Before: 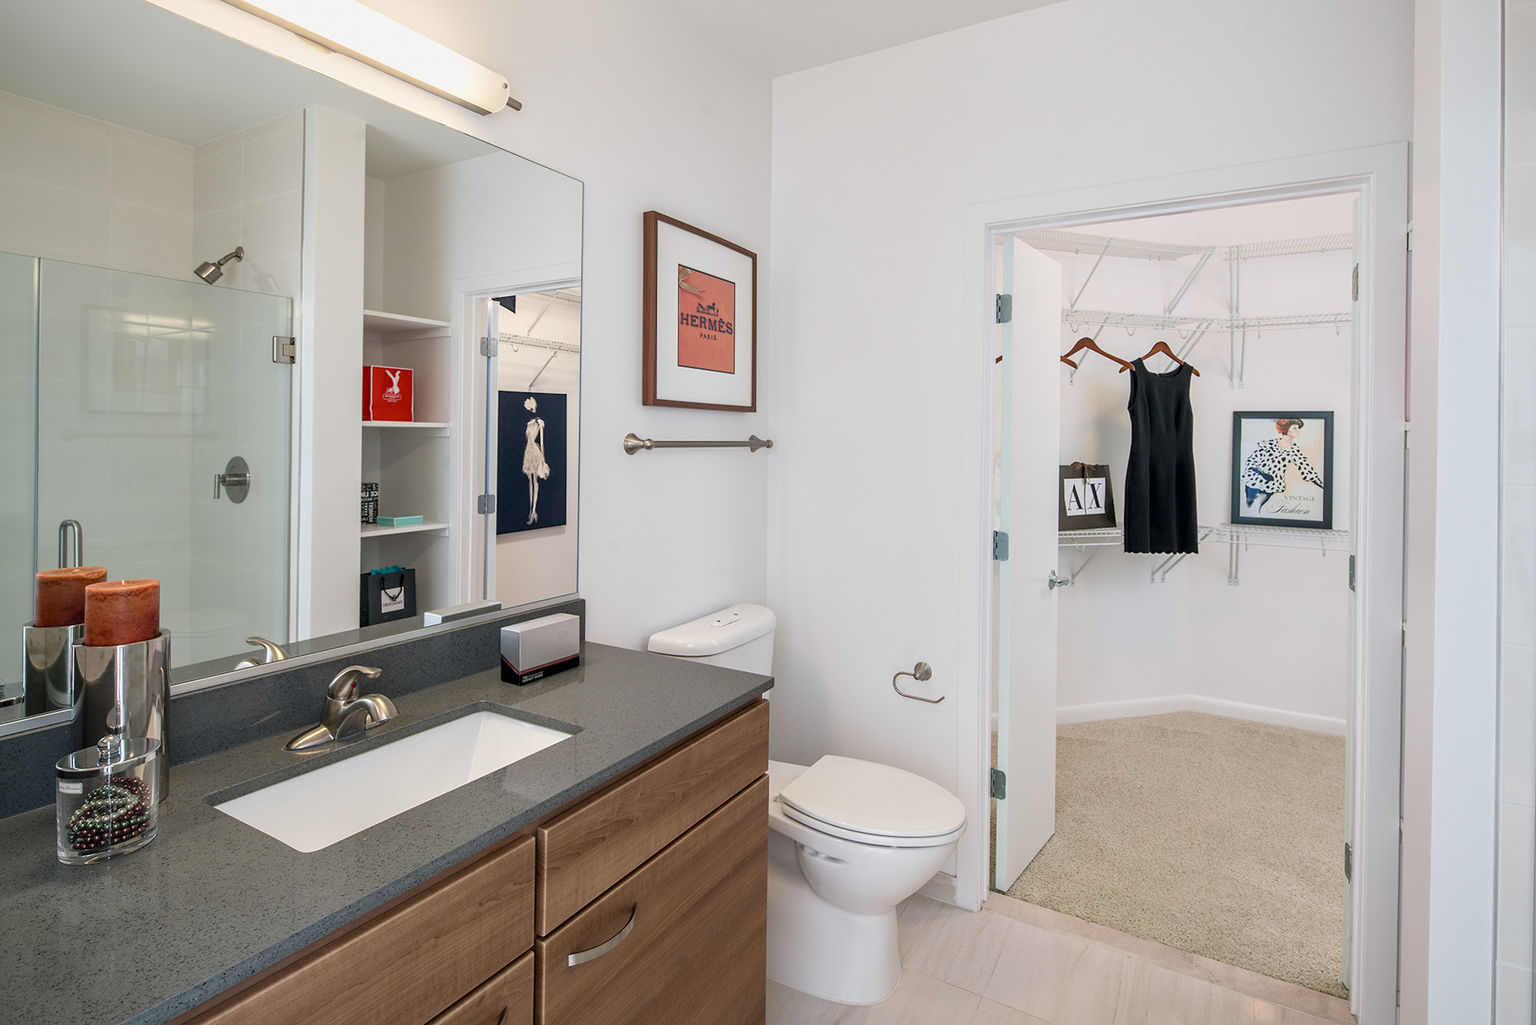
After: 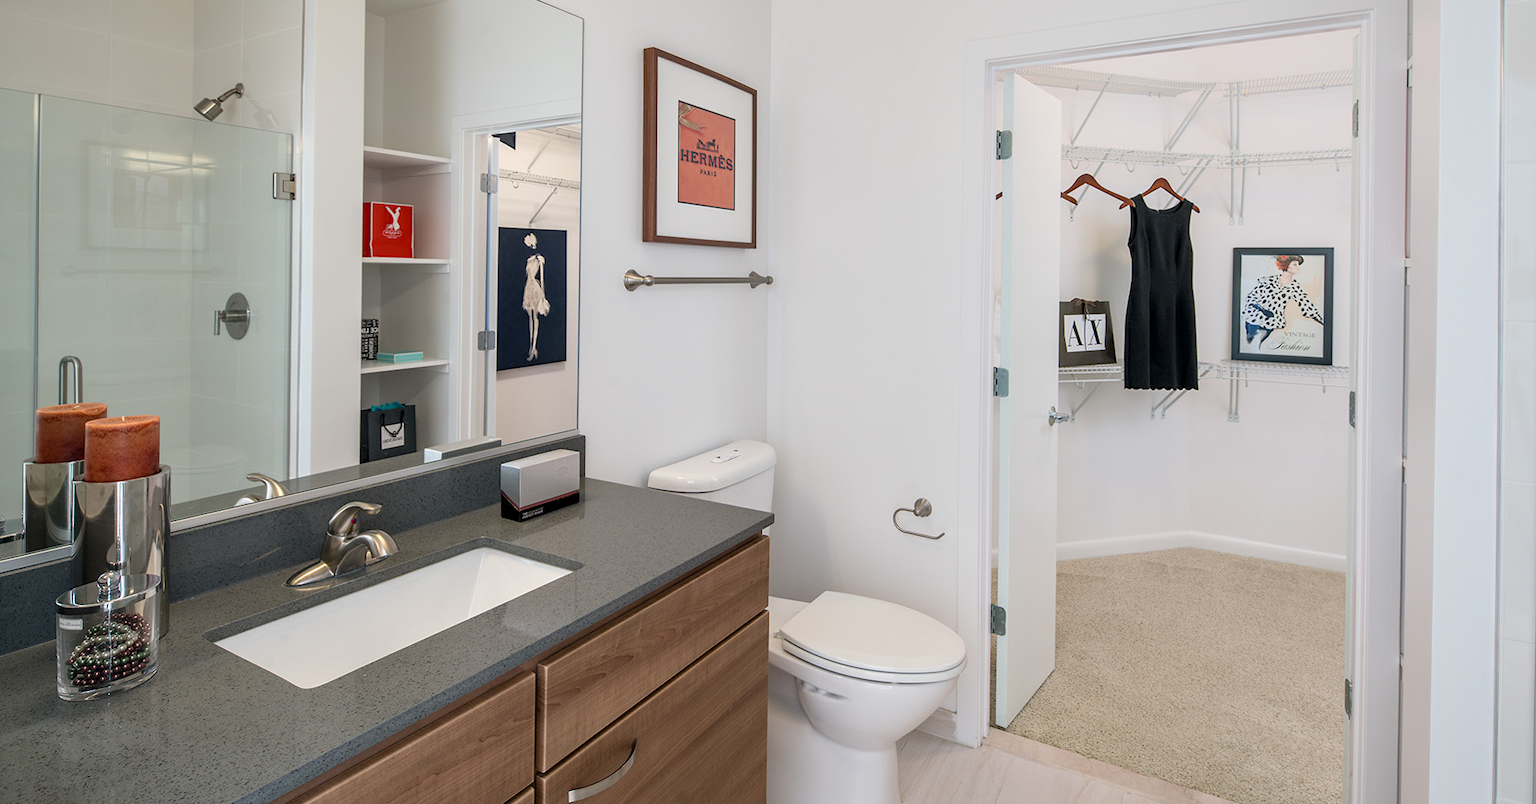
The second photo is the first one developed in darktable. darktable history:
crop and rotate: top 15.968%, bottom 5.464%
